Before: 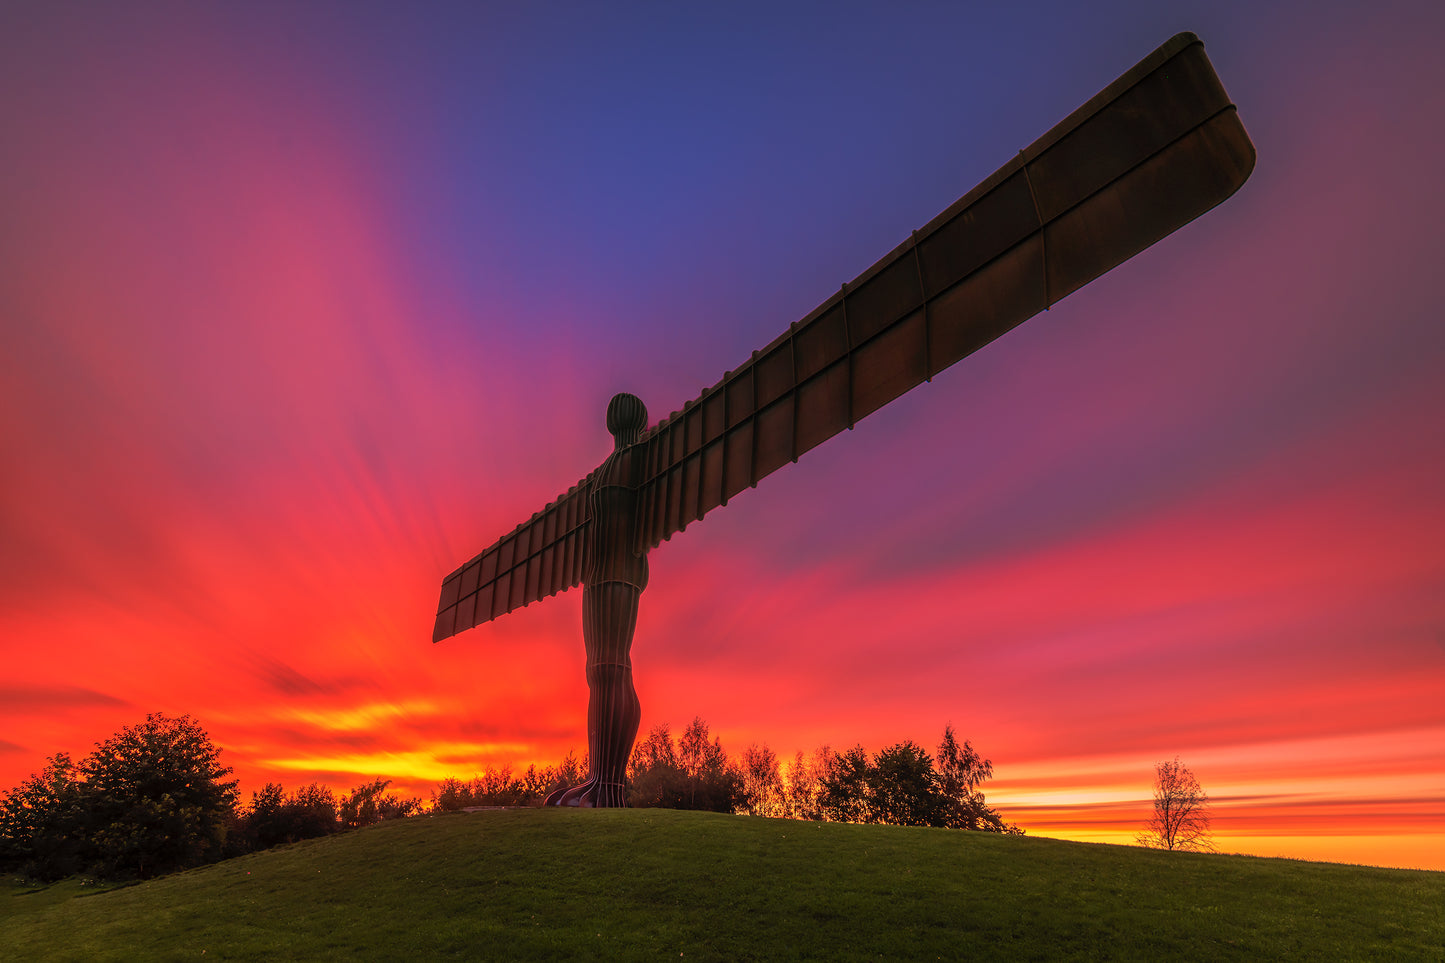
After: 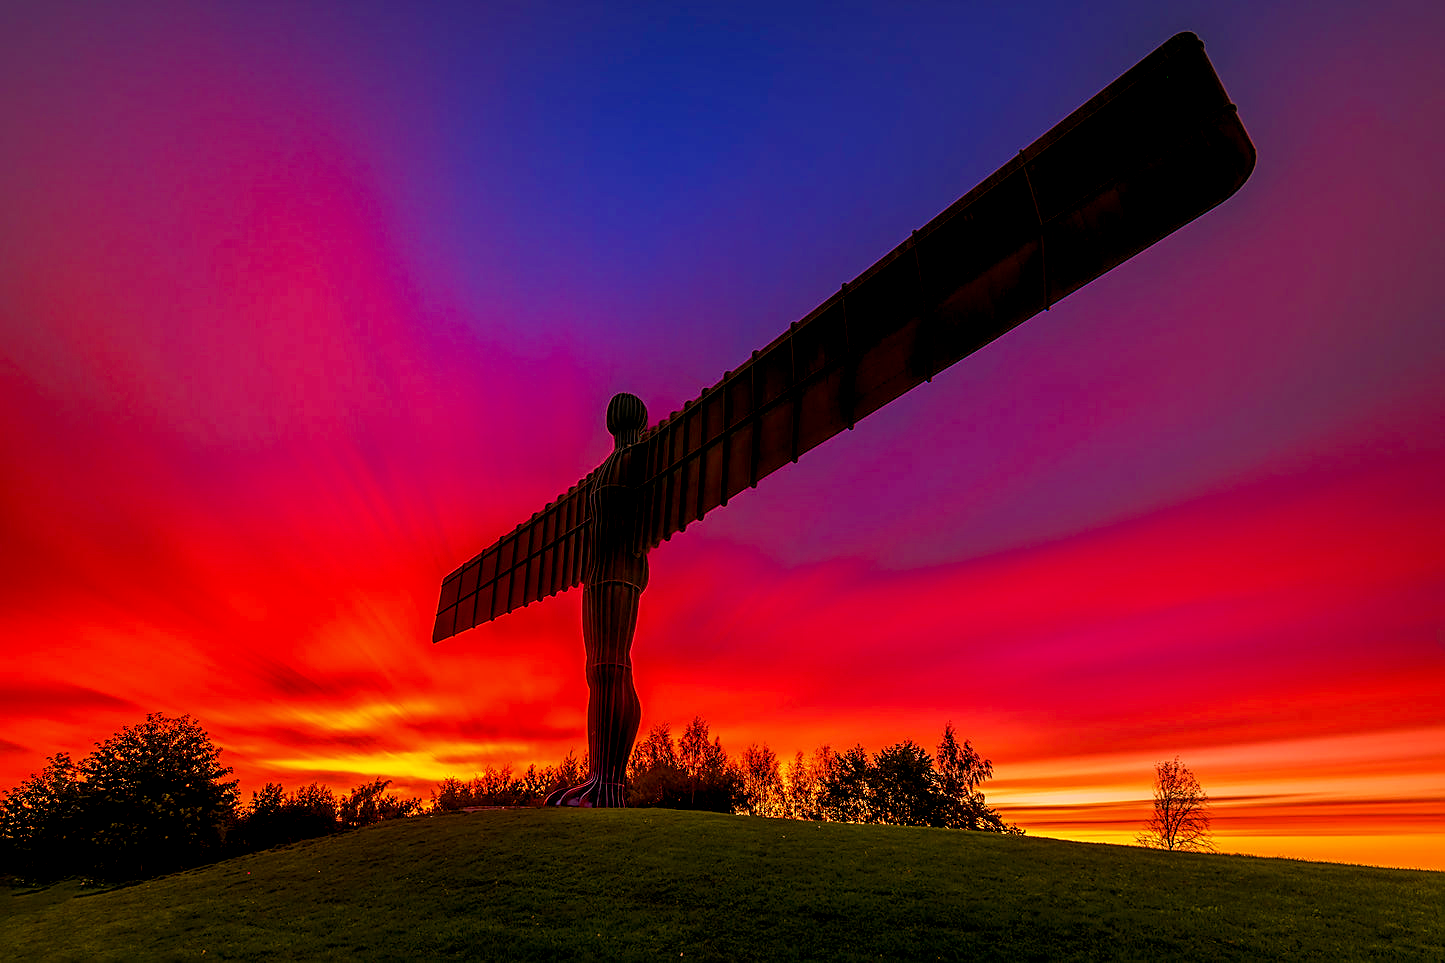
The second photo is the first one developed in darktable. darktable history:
contrast brightness saturation: contrast 0.03, brightness -0.04
sharpen: amount 0.55
color balance rgb: shadows lift › chroma 3%, shadows lift › hue 280.8°, power › hue 330°, highlights gain › chroma 3%, highlights gain › hue 75.6°, global offset › luminance -1%, perceptual saturation grading › global saturation 20%, perceptual saturation grading › highlights -25%, perceptual saturation grading › shadows 50%, global vibrance 20%
